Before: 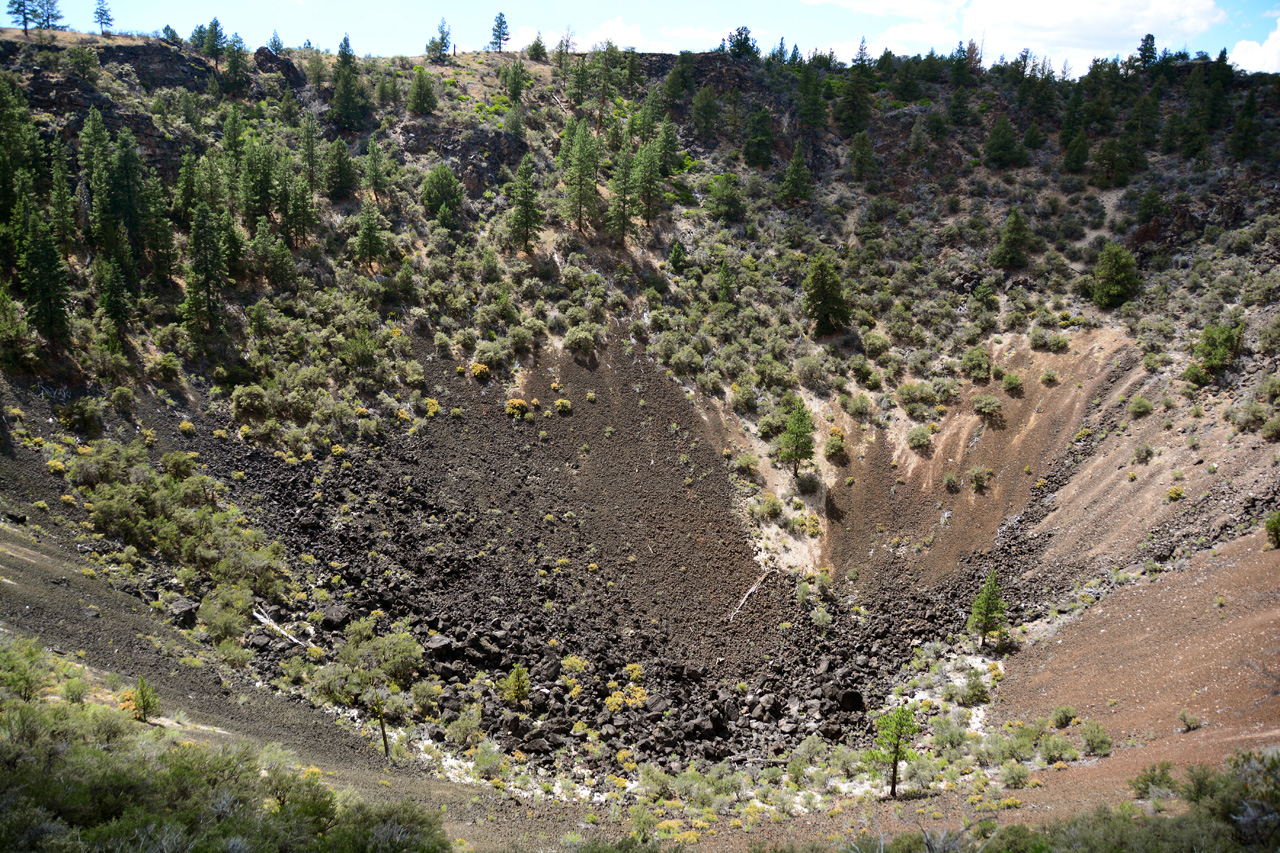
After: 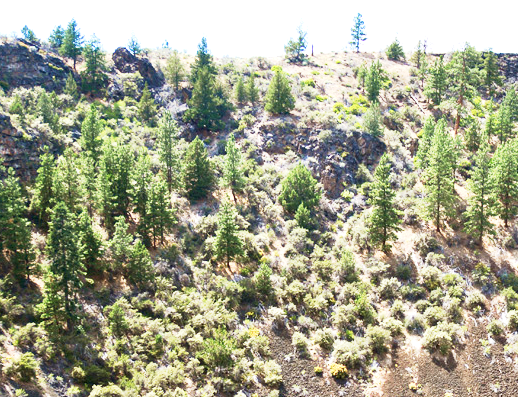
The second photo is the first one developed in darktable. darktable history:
exposure: exposure 1.487 EV, compensate exposure bias true, compensate highlight preservation false
crop and rotate: left 11.106%, top 0.093%, right 48.394%, bottom 53.256%
base curve: curves: ch0 [(0, 0) (0.088, 0.125) (0.176, 0.251) (0.354, 0.501) (0.613, 0.749) (1, 0.877)], preserve colors none
velvia: on, module defaults
